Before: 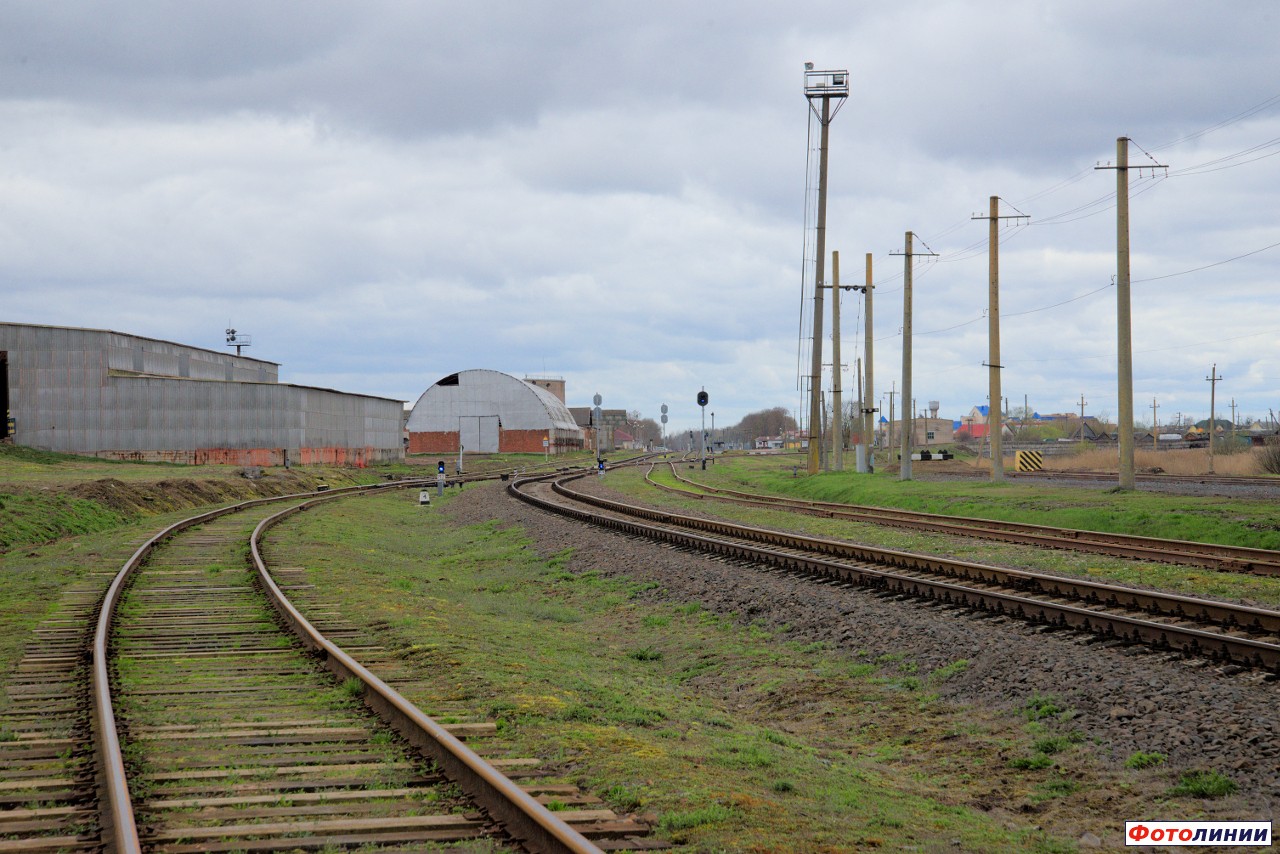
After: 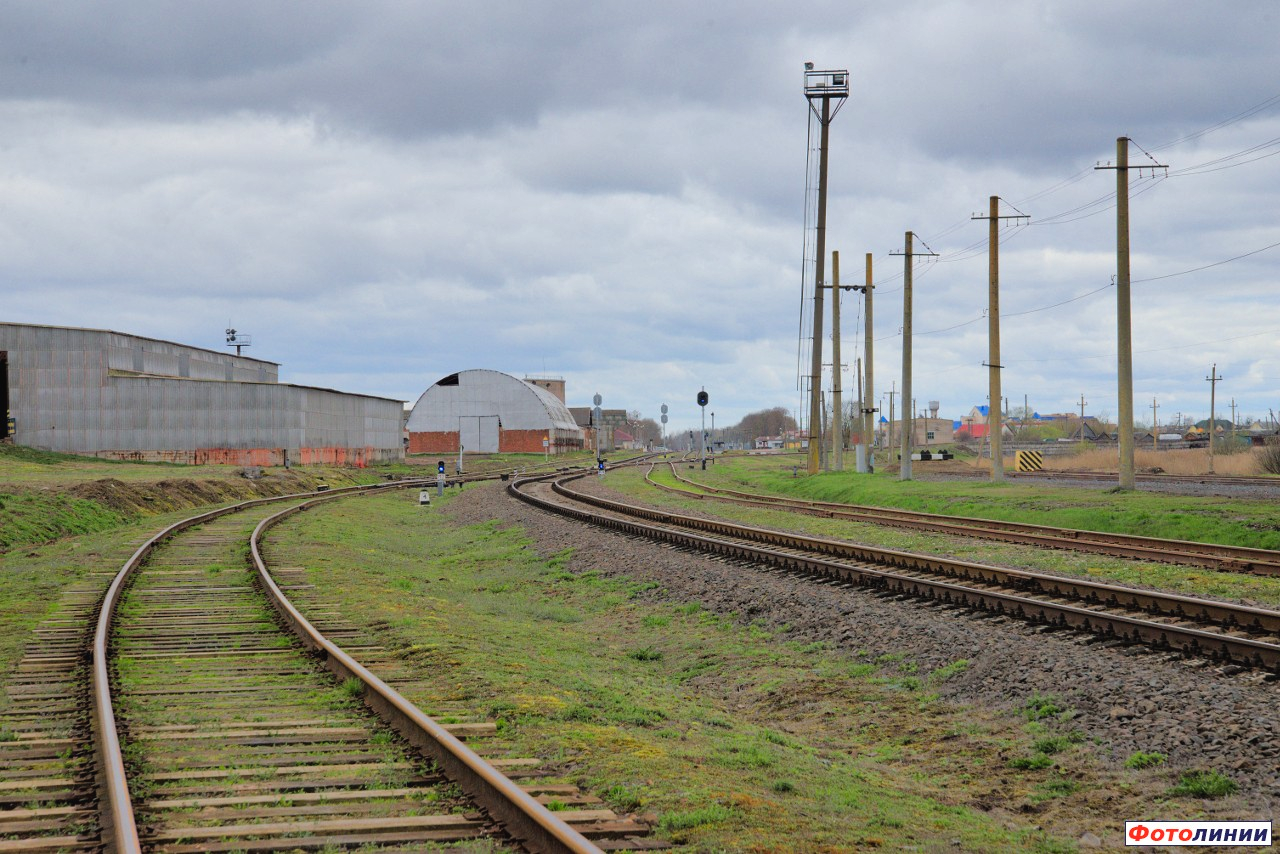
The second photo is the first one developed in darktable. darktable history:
shadows and highlights: low approximation 0.01, soften with gaussian
color balance rgb: global offset › luminance 0.223%, perceptual saturation grading › global saturation 0.725%, perceptual brilliance grading › mid-tones 9.366%, perceptual brilliance grading › shadows 14.191%
